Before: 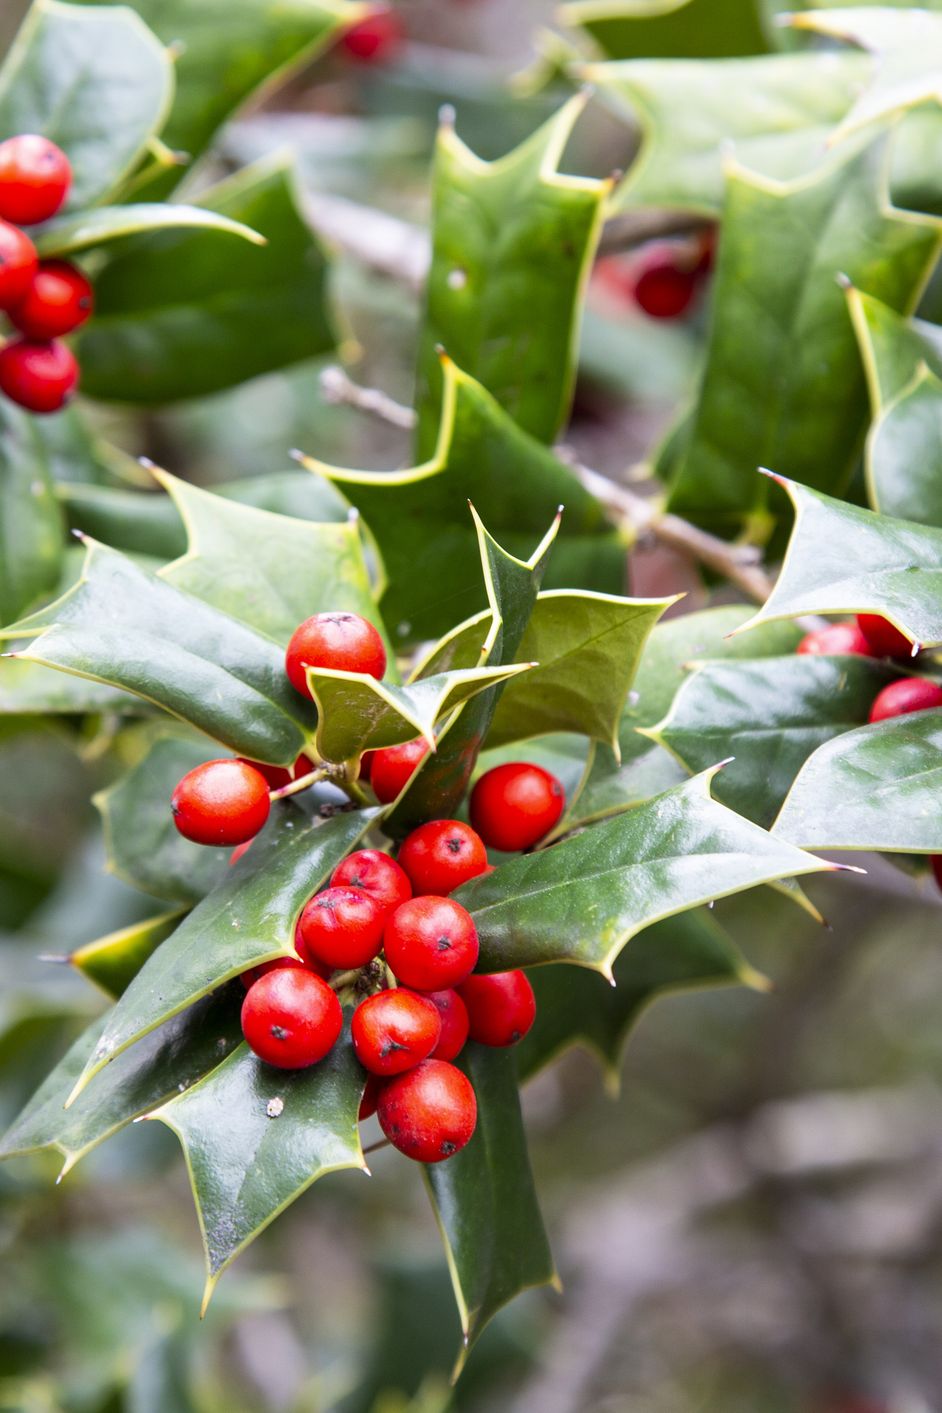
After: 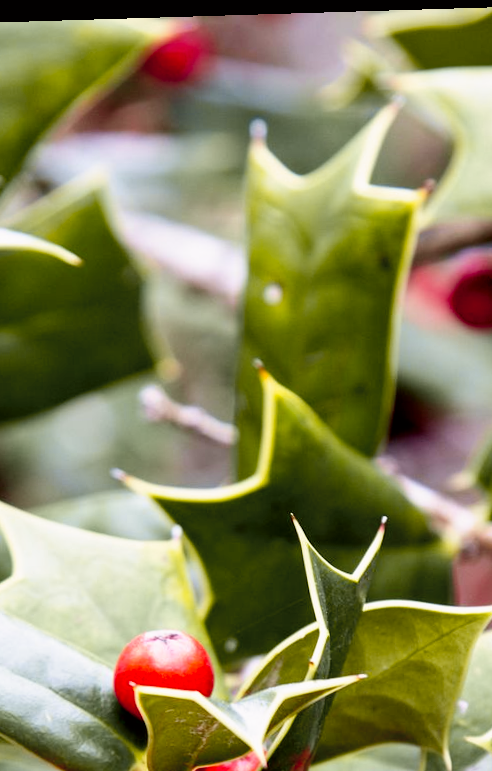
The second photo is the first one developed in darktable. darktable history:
tone curve: curves: ch1 [(0, 0) (0.214, 0.291) (0.372, 0.44) (0.463, 0.476) (0.498, 0.502) (0.521, 0.531) (1, 1)]; ch2 [(0, 0) (0.456, 0.447) (0.5, 0.5) (0.547, 0.557) (0.592, 0.57) (0.631, 0.602) (1, 1)], color space Lab, independent channels, preserve colors none
filmic rgb: black relative exposure -6.3 EV, white relative exposure 2.8 EV, threshold 3 EV, target black luminance 0%, hardness 4.6, latitude 67.35%, contrast 1.292, shadows ↔ highlights balance -3.5%, preserve chrominance no, color science v4 (2020), contrast in shadows soft, enable highlight reconstruction true
crop: left 19.556%, right 30.401%, bottom 46.458%
rotate and perspective: rotation -1.75°, automatic cropping off
